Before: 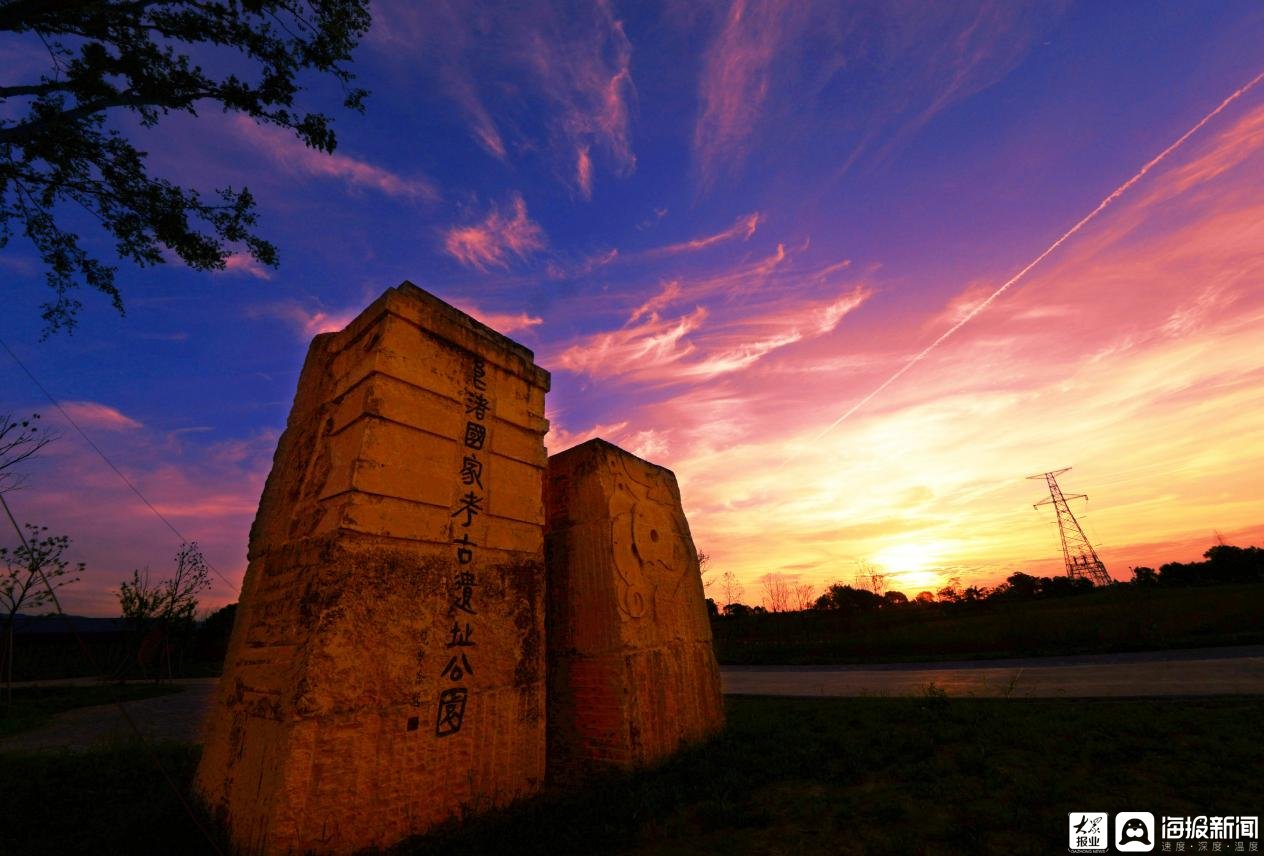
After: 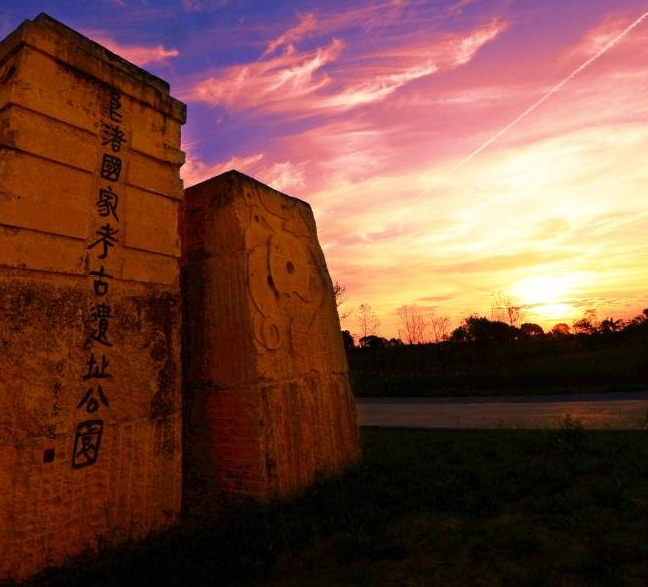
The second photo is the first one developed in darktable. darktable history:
crop and rotate: left 28.802%, top 31.33%, right 19.858%
